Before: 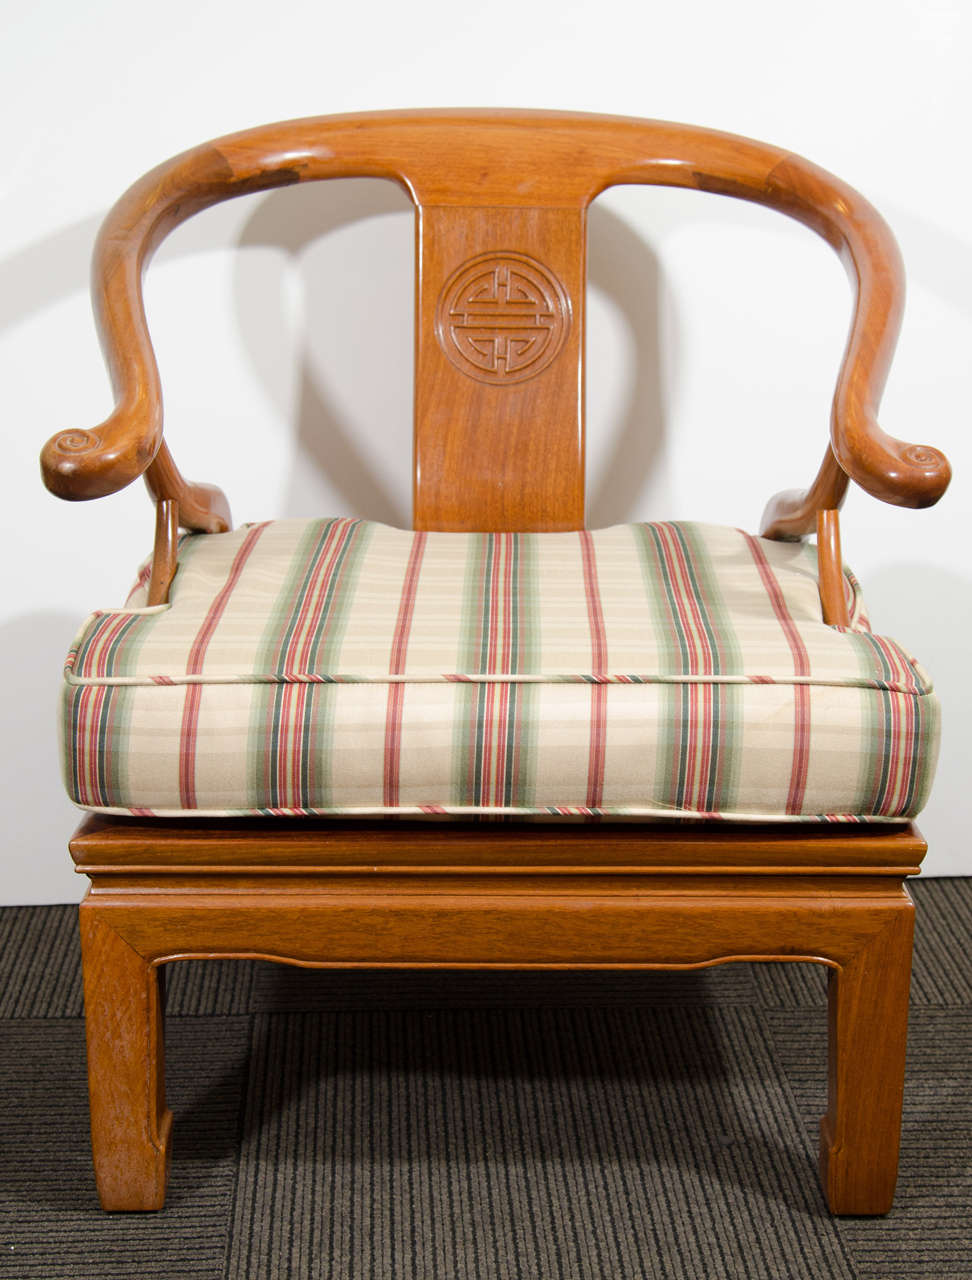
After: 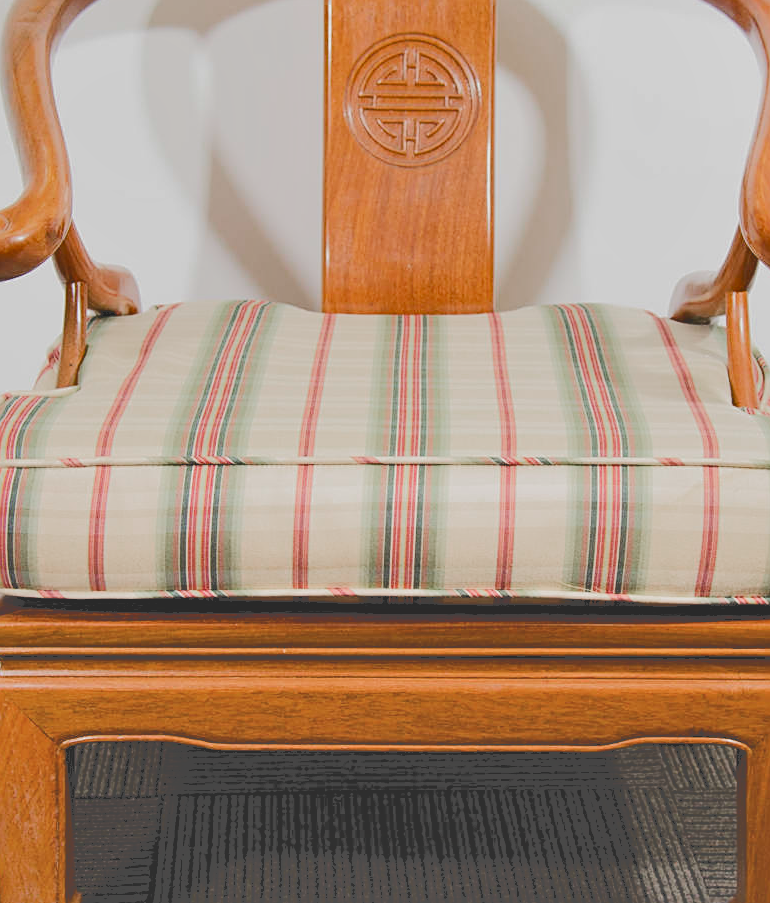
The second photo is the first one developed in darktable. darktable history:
filmic rgb: black relative exposure -7.65 EV, white relative exposure 4.56 EV, hardness 3.61
crop: left 9.465%, top 17.058%, right 11.296%, bottom 12.345%
shadows and highlights: low approximation 0.01, soften with gaussian
color zones: curves: ch0 [(0, 0.5) (0.143, 0.5) (0.286, 0.456) (0.429, 0.5) (0.571, 0.5) (0.714, 0.5) (0.857, 0.5) (1, 0.5)]; ch1 [(0, 0.5) (0.143, 0.5) (0.286, 0.422) (0.429, 0.5) (0.571, 0.5) (0.714, 0.5) (0.857, 0.5) (1, 0.5)]
tone curve: curves: ch0 [(0, 0) (0.003, 0.277) (0.011, 0.277) (0.025, 0.279) (0.044, 0.282) (0.069, 0.286) (0.1, 0.289) (0.136, 0.294) (0.177, 0.318) (0.224, 0.345) (0.277, 0.379) (0.335, 0.425) (0.399, 0.481) (0.468, 0.542) (0.543, 0.594) (0.623, 0.662) (0.709, 0.731) (0.801, 0.792) (0.898, 0.851) (1, 1)], color space Lab, independent channels, preserve colors none
tone equalizer: -8 EV -0.759 EV, -7 EV -0.666 EV, -6 EV -0.591 EV, -5 EV -0.366 EV, -3 EV 0.399 EV, -2 EV 0.6 EV, -1 EV 0.676 EV, +0 EV 0.754 EV
sharpen: amount 0.489
